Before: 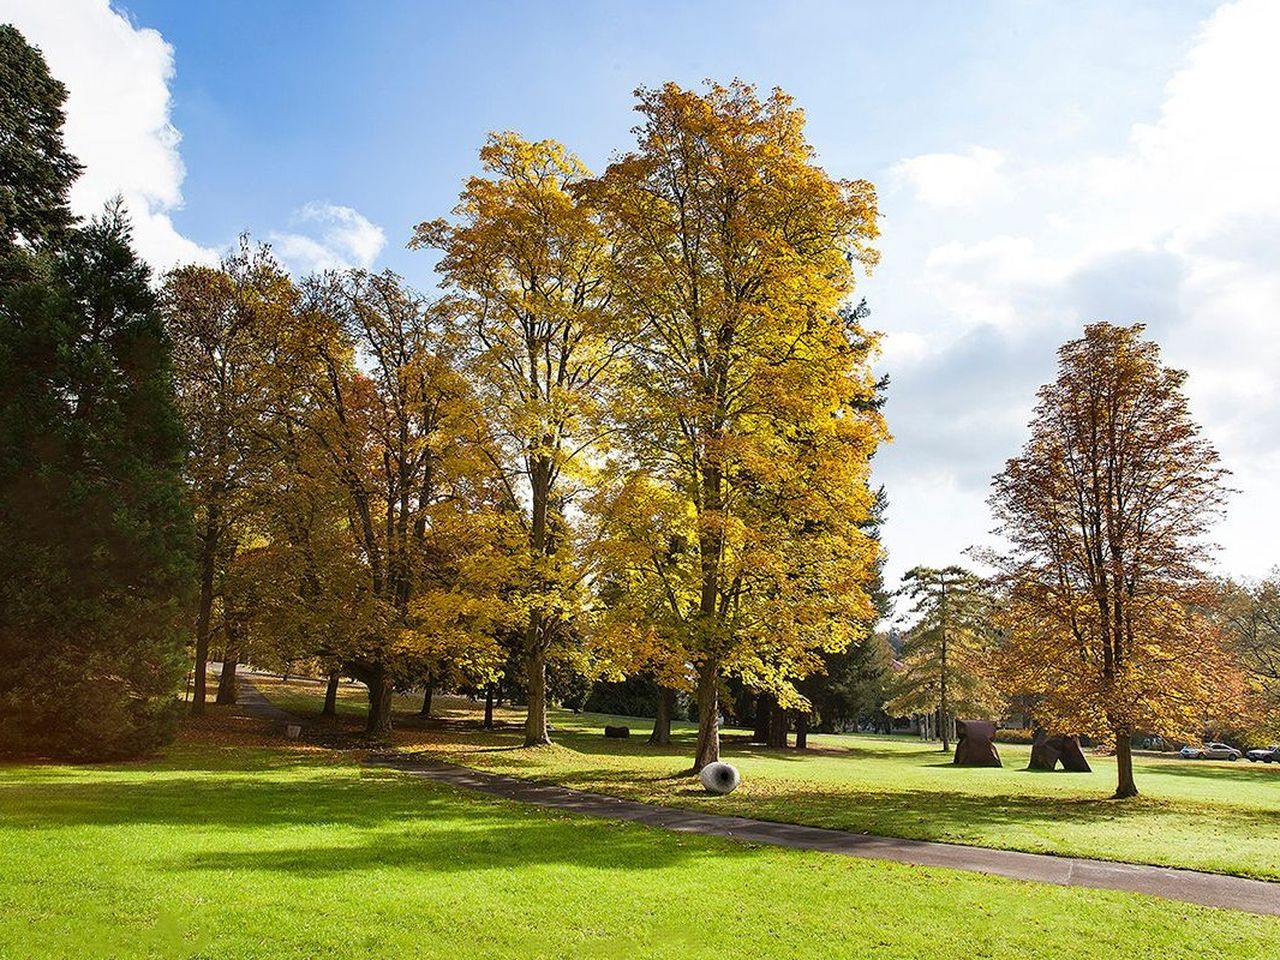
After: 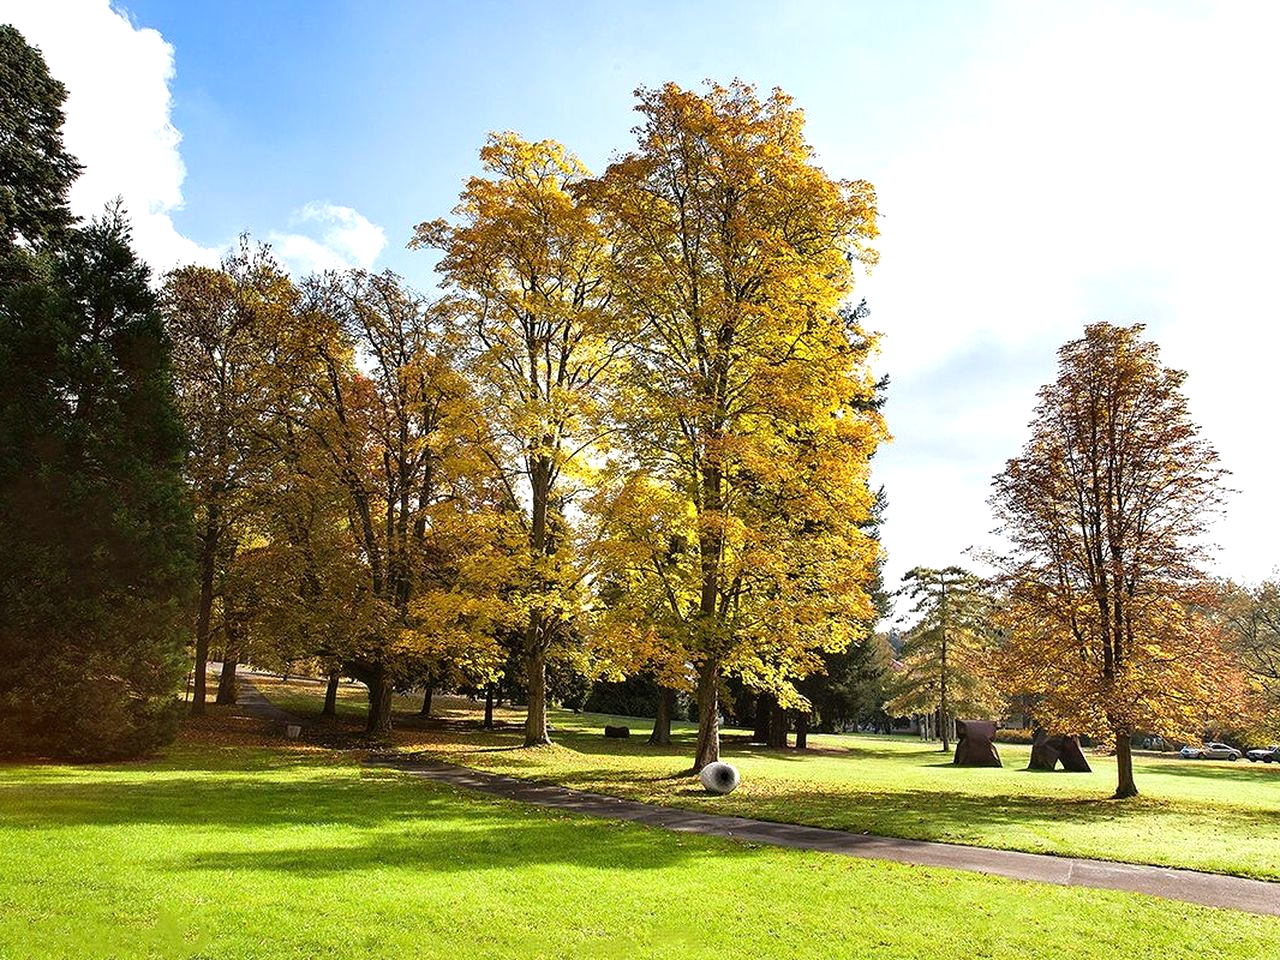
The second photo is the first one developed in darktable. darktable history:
tone equalizer: -8 EV -0.396 EV, -7 EV -0.366 EV, -6 EV -0.303 EV, -5 EV -0.232 EV, -3 EV 0.223 EV, -2 EV 0.344 EV, -1 EV 0.403 EV, +0 EV 0.42 EV, mask exposure compensation -0.513 EV
